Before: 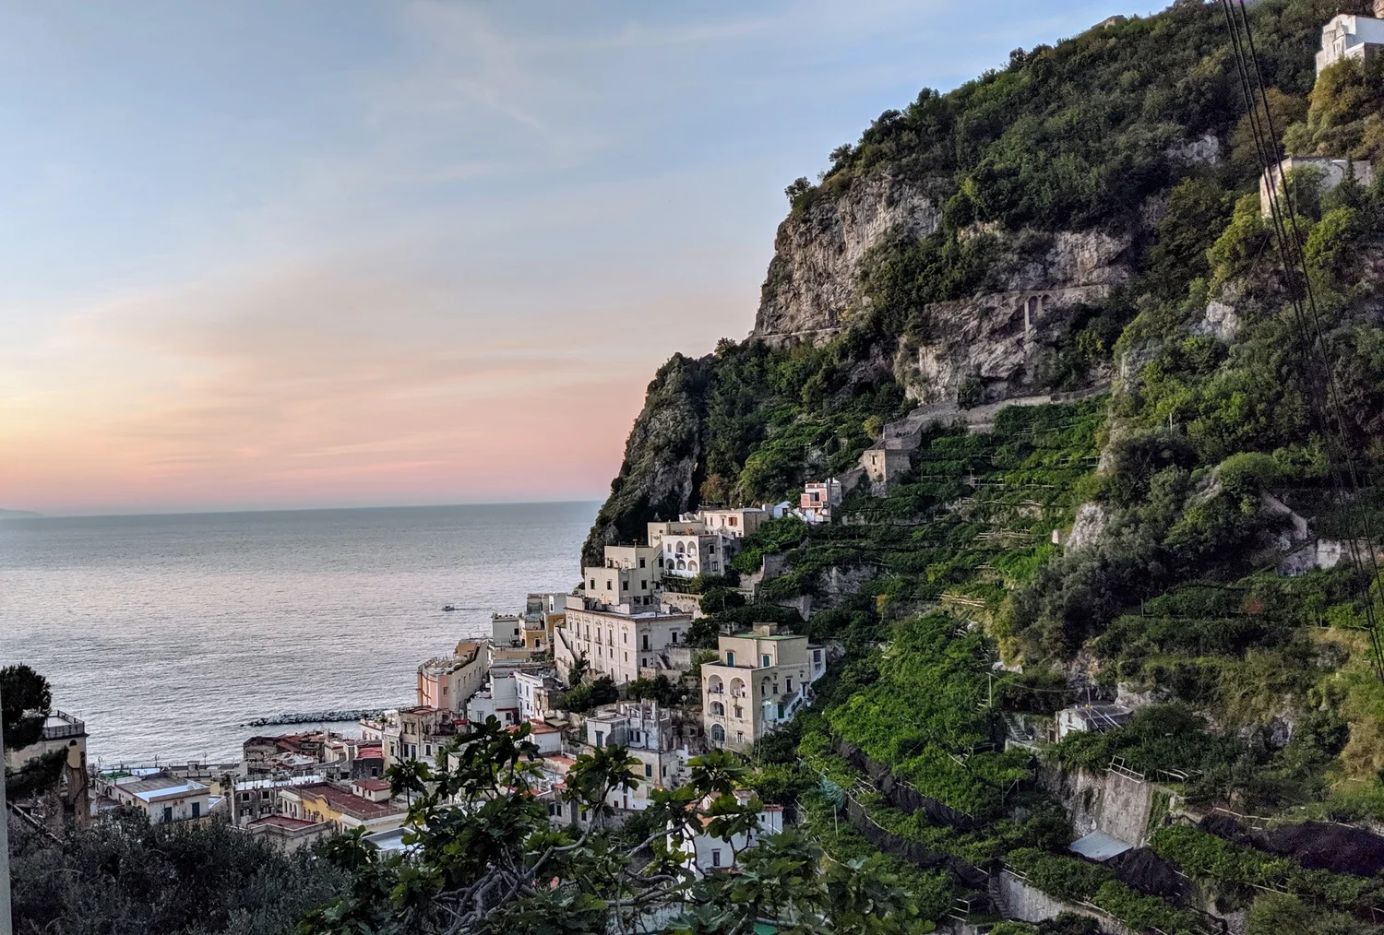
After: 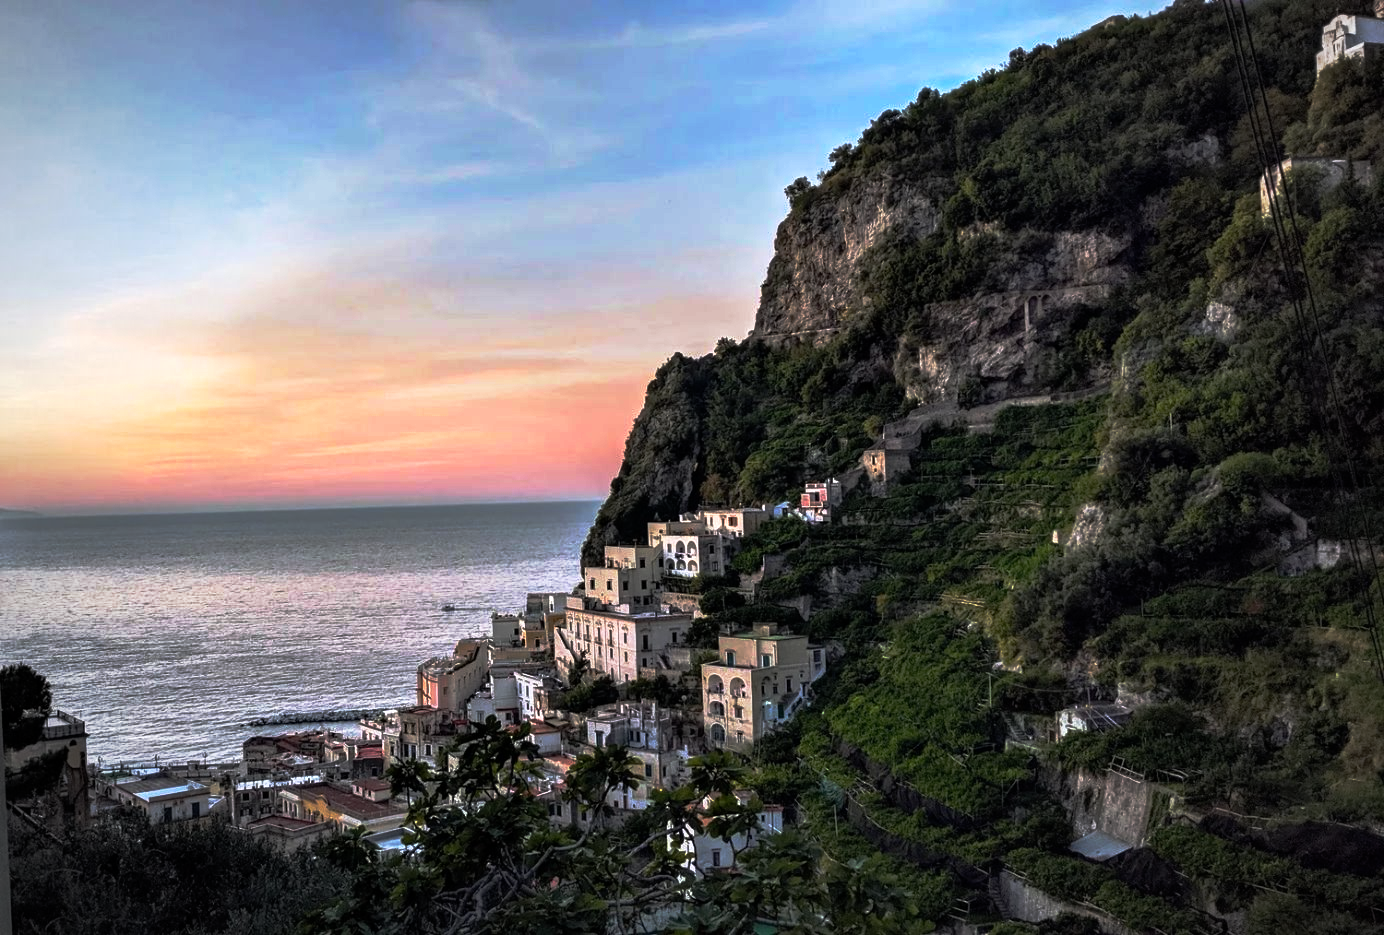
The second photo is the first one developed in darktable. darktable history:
tone equalizer: -8 EV -0.394 EV, -7 EV -0.361 EV, -6 EV -0.355 EV, -5 EV -0.188 EV, -3 EV 0.218 EV, -2 EV 0.343 EV, -1 EV 0.389 EV, +0 EV 0.404 EV
base curve: curves: ch0 [(0, 0) (0.564, 0.291) (0.802, 0.731) (1, 1)], preserve colors none
vignetting: fall-off start 71.89%
